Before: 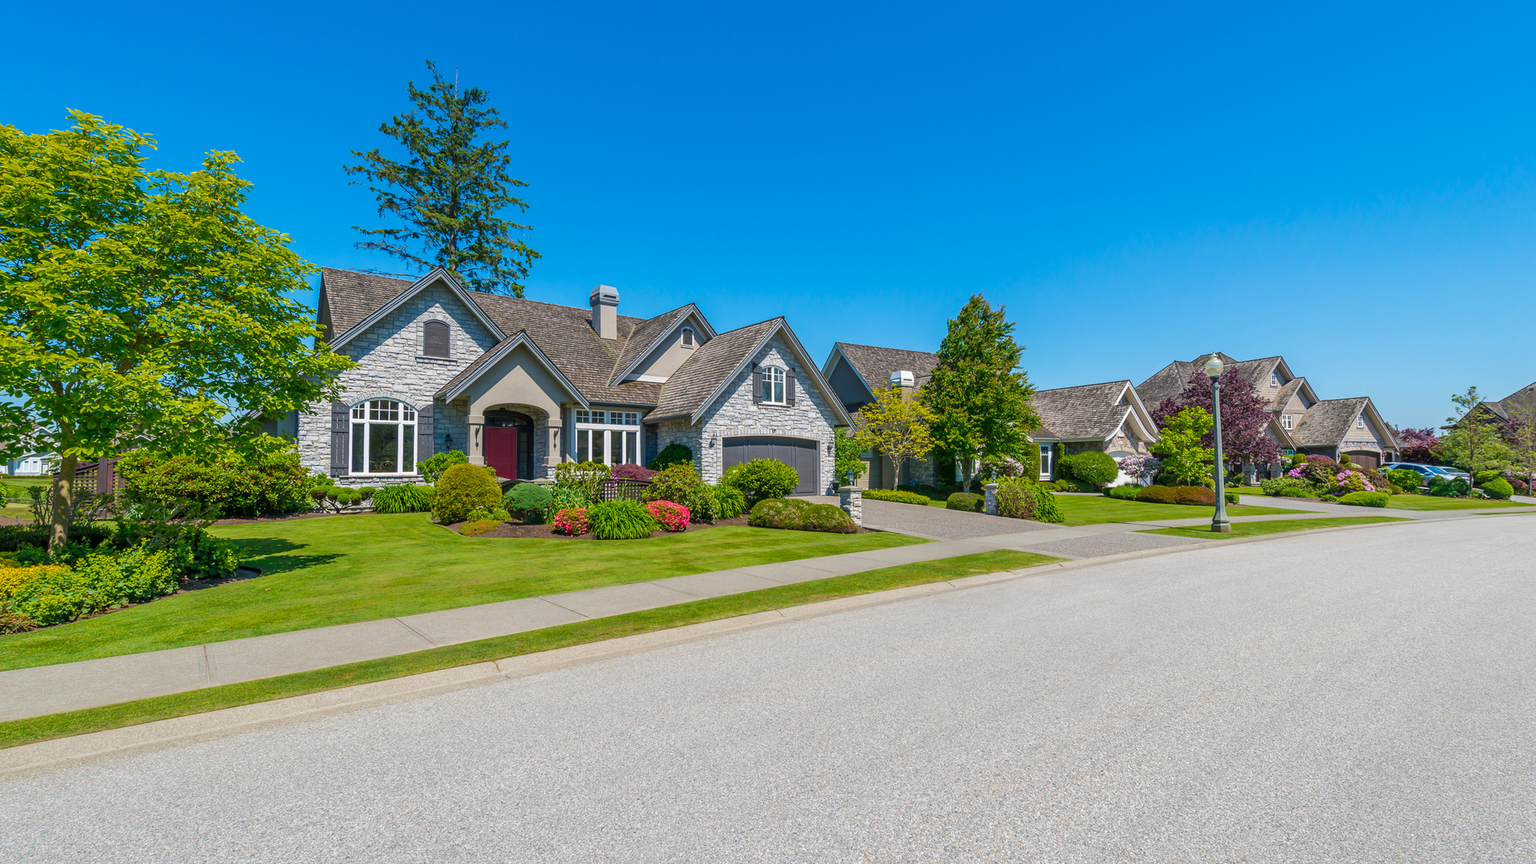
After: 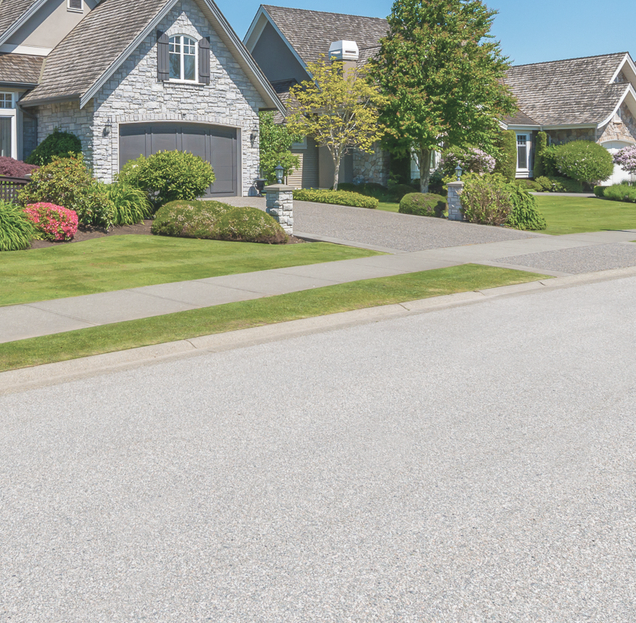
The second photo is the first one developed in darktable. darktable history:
crop: left 40.878%, top 39.176%, right 25.993%, bottom 3.081%
exposure: exposure 0.661 EV, compensate highlight preservation false
contrast brightness saturation: contrast -0.26, saturation -0.43
